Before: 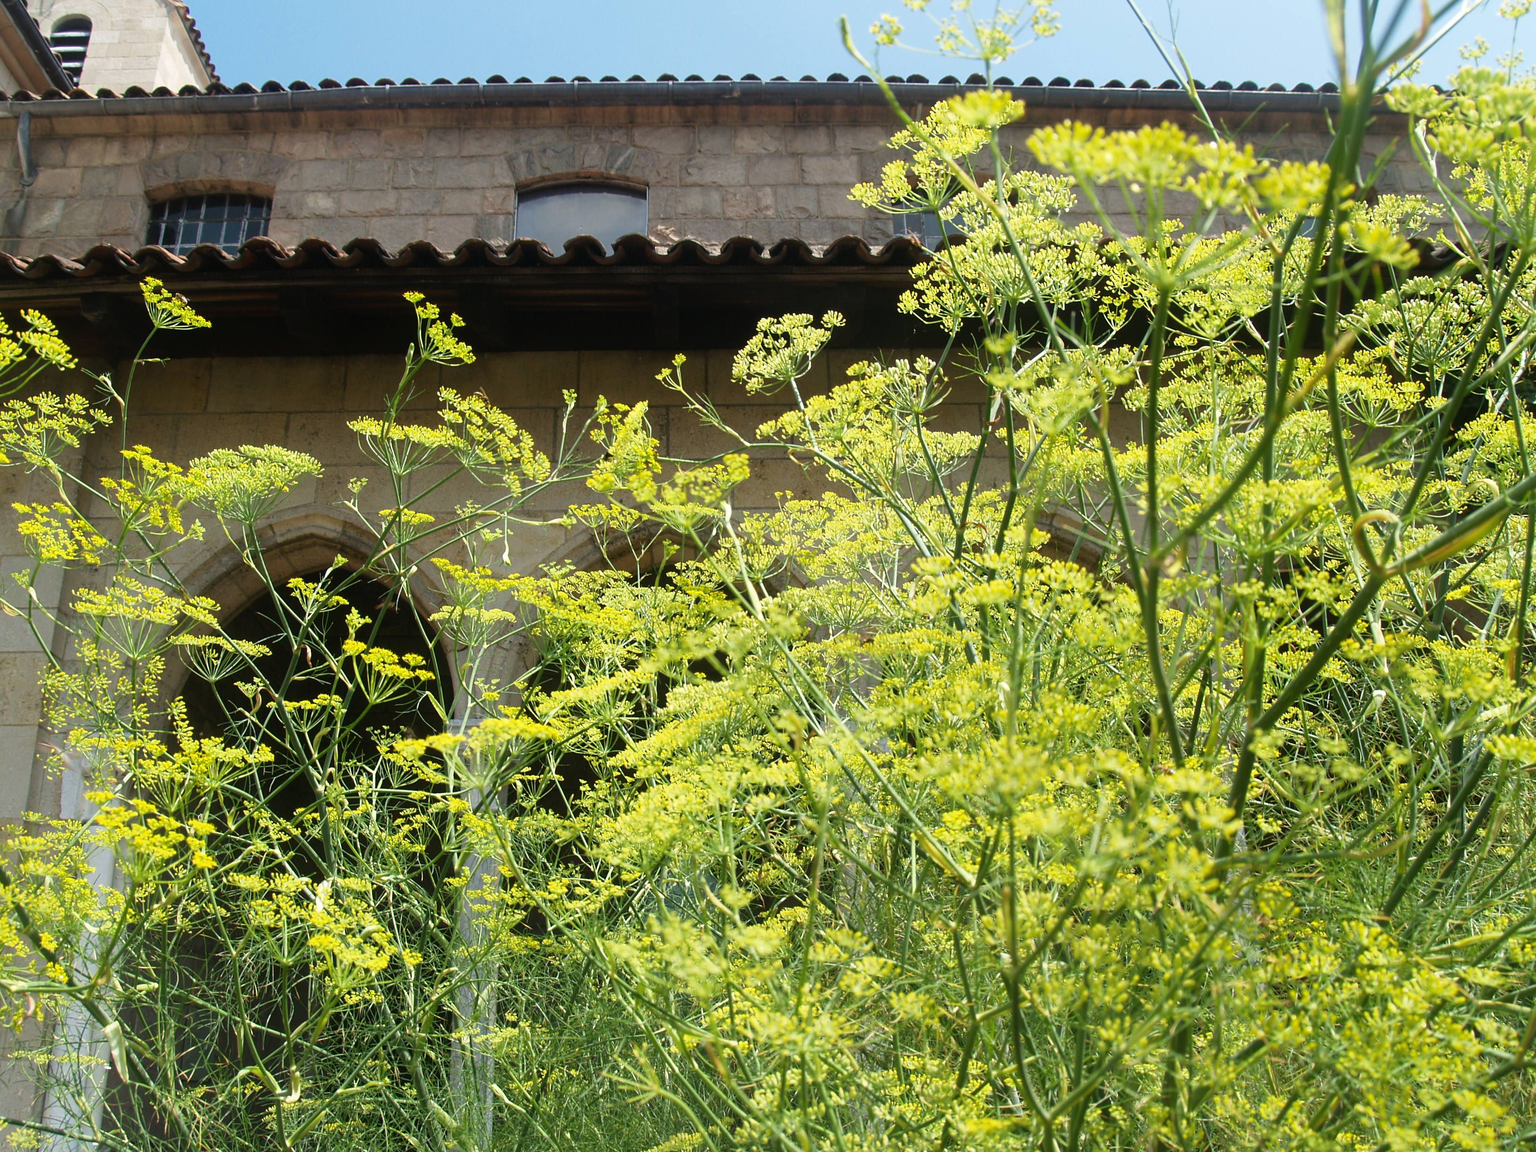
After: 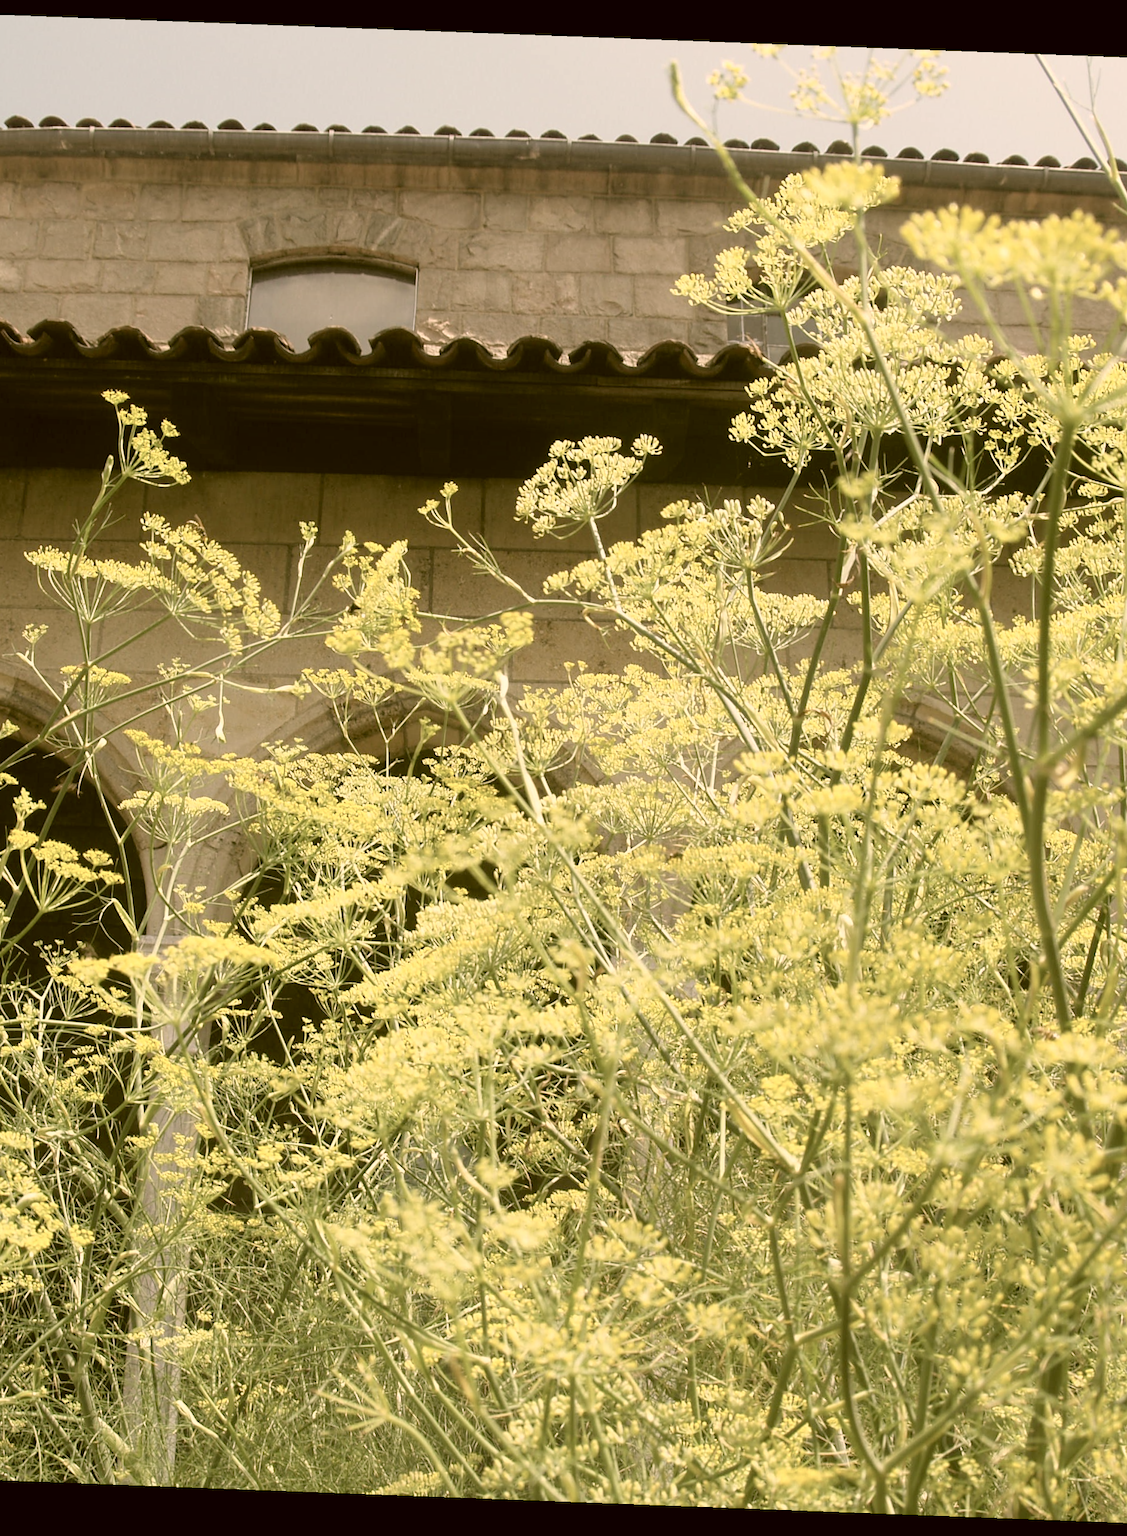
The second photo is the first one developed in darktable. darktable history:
contrast brightness saturation: brightness 0.18, saturation -0.5
exposure: black level correction 0.001, exposure 0.014 EV, compensate highlight preservation false
color correction: highlights a* 8.98, highlights b* 15.09, shadows a* -0.49, shadows b* 26.52
crop and rotate: left 22.516%, right 21.234%
rotate and perspective: rotation 2.17°, automatic cropping off
